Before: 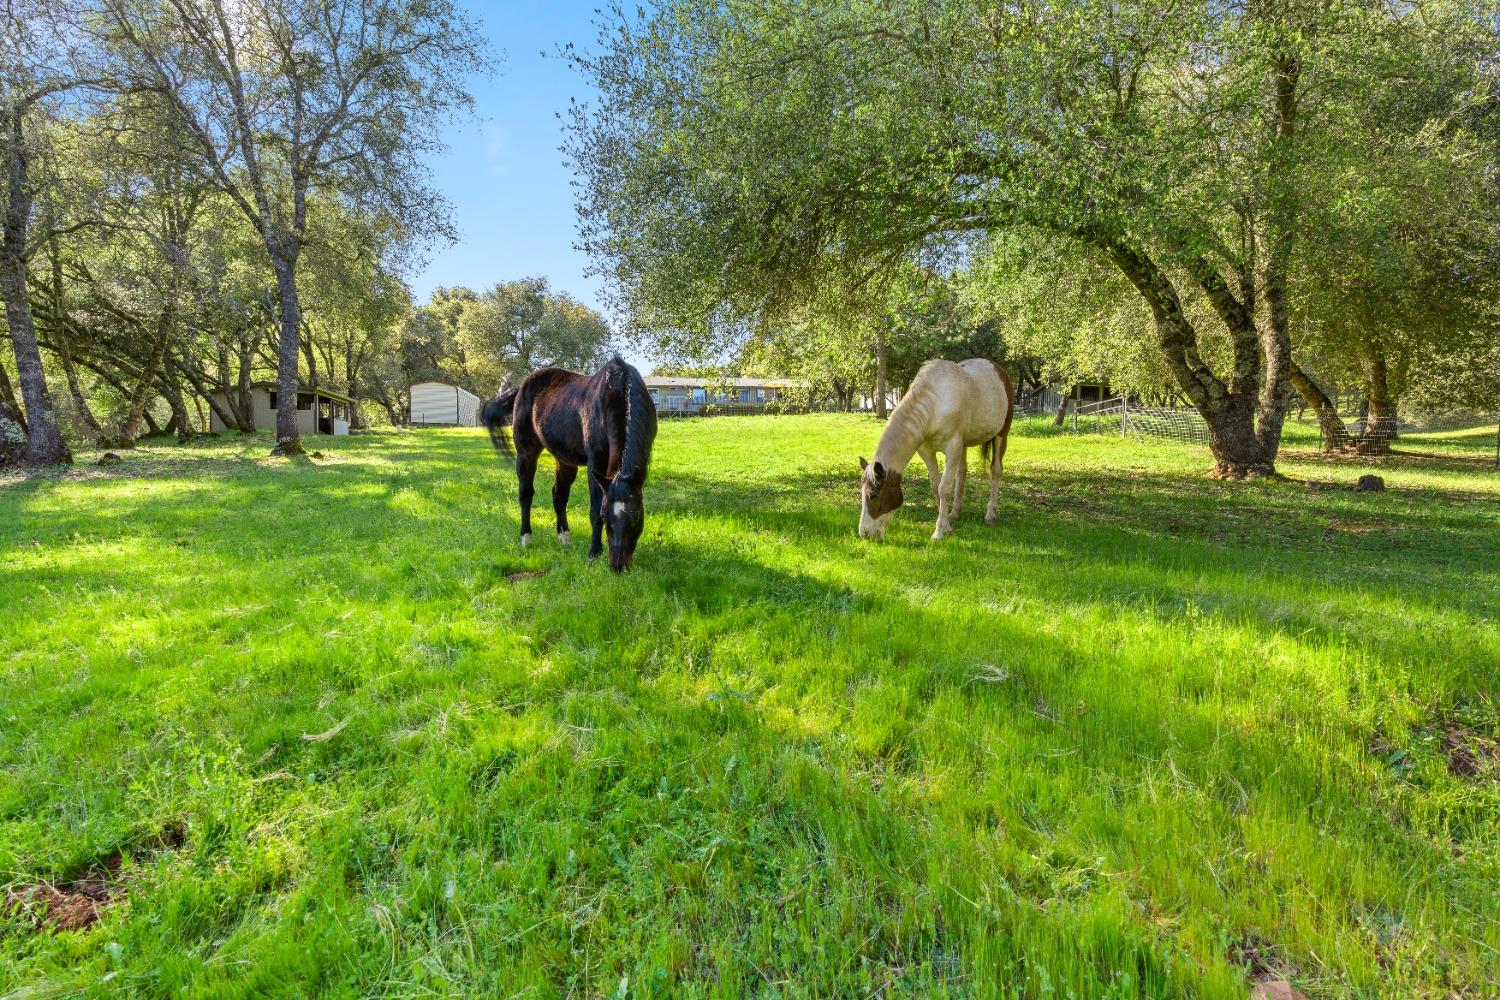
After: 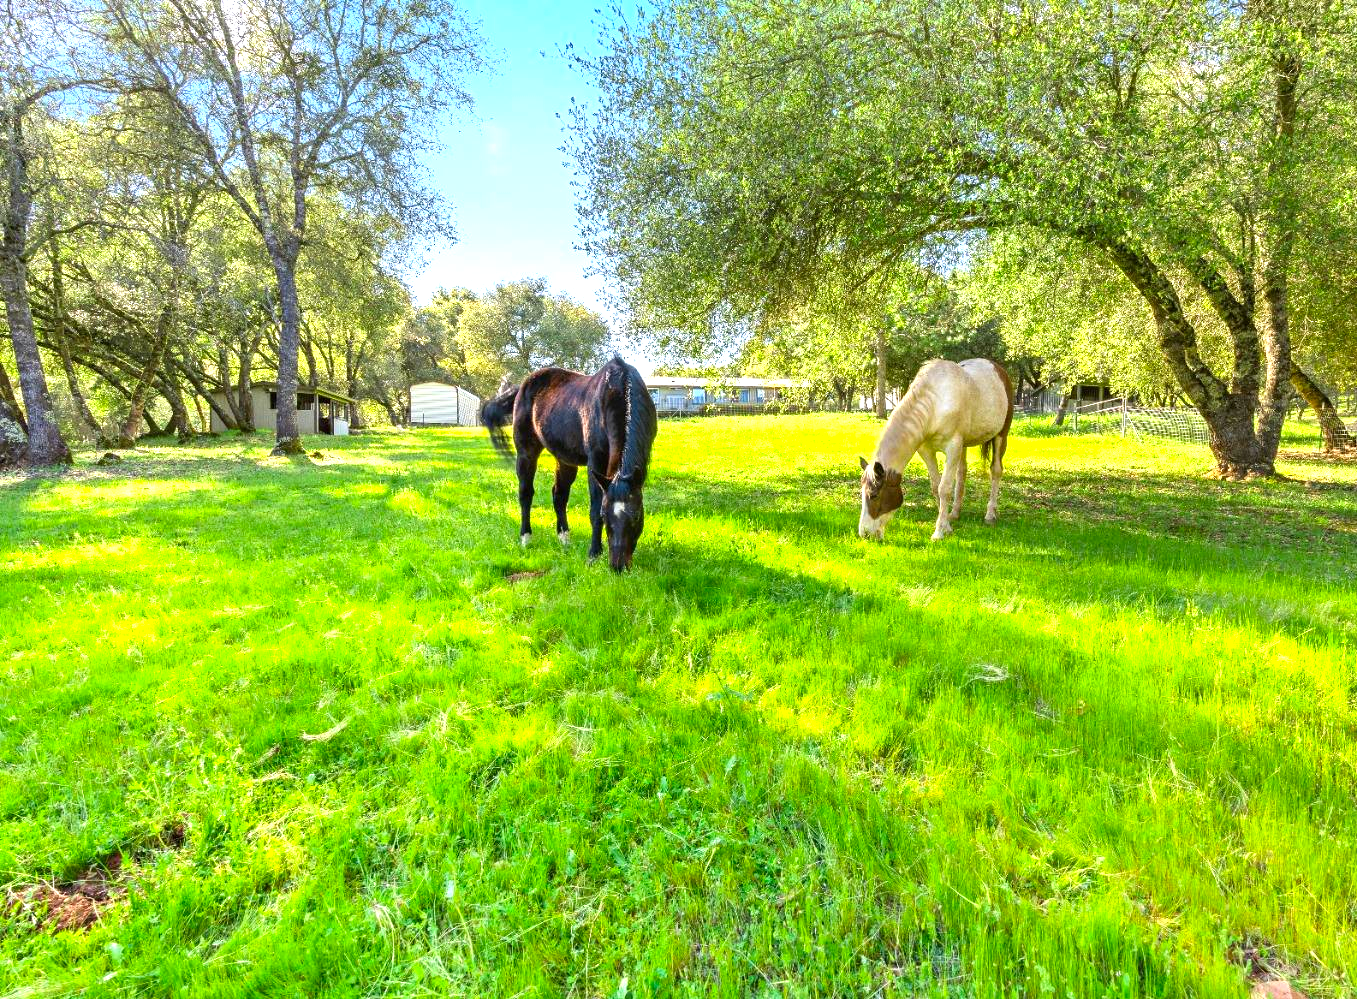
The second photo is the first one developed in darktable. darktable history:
exposure: exposure 1 EV, compensate highlight preservation false
contrast brightness saturation: saturation 0.18
crop: right 9.509%, bottom 0.031%
